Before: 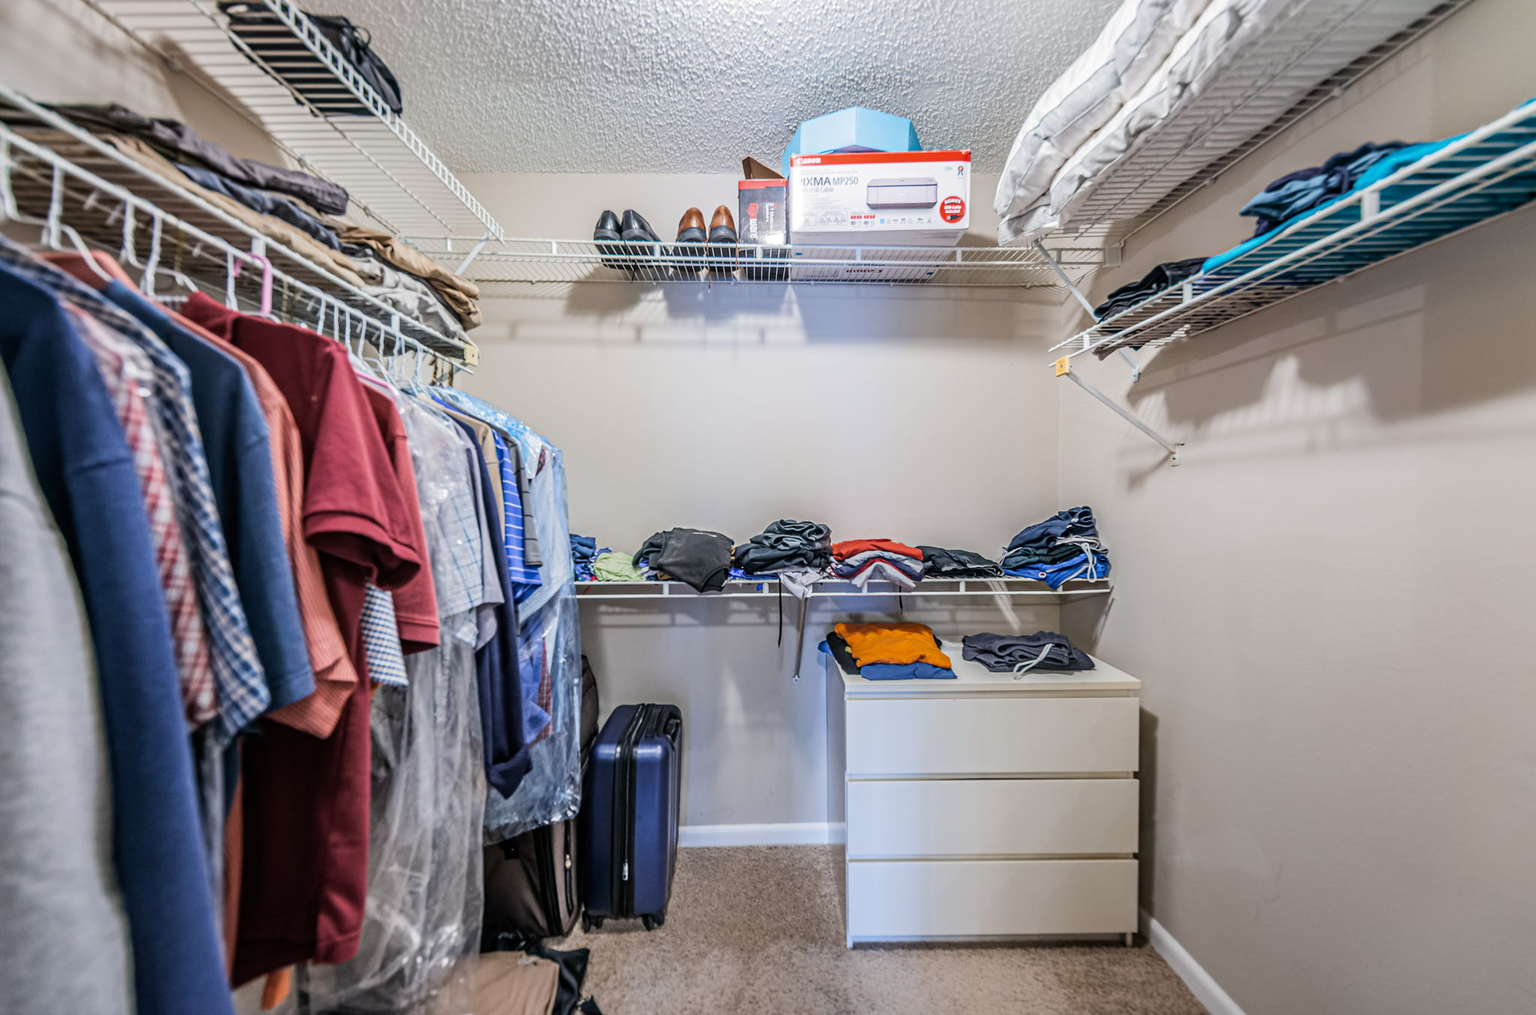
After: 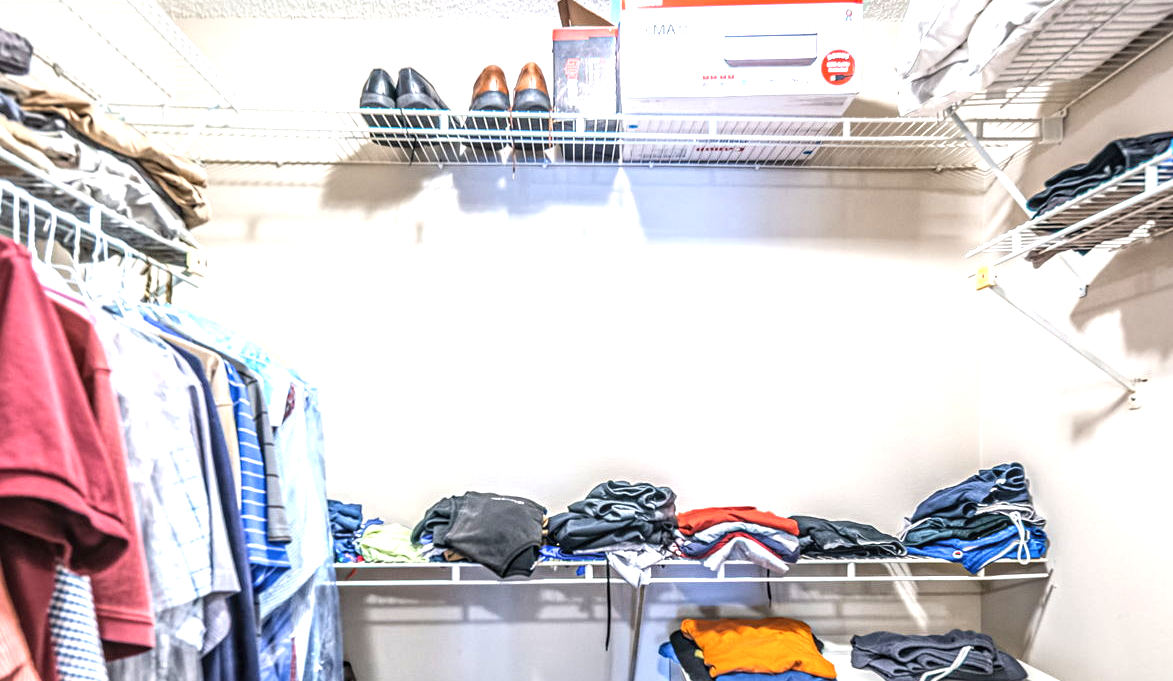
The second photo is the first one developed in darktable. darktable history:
crop: left 21.14%, top 15.708%, right 21.546%, bottom 33.91%
local contrast: on, module defaults
exposure: black level correction 0, exposure 1.104 EV, compensate highlight preservation false
contrast brightness saturation: saturation -0.034
